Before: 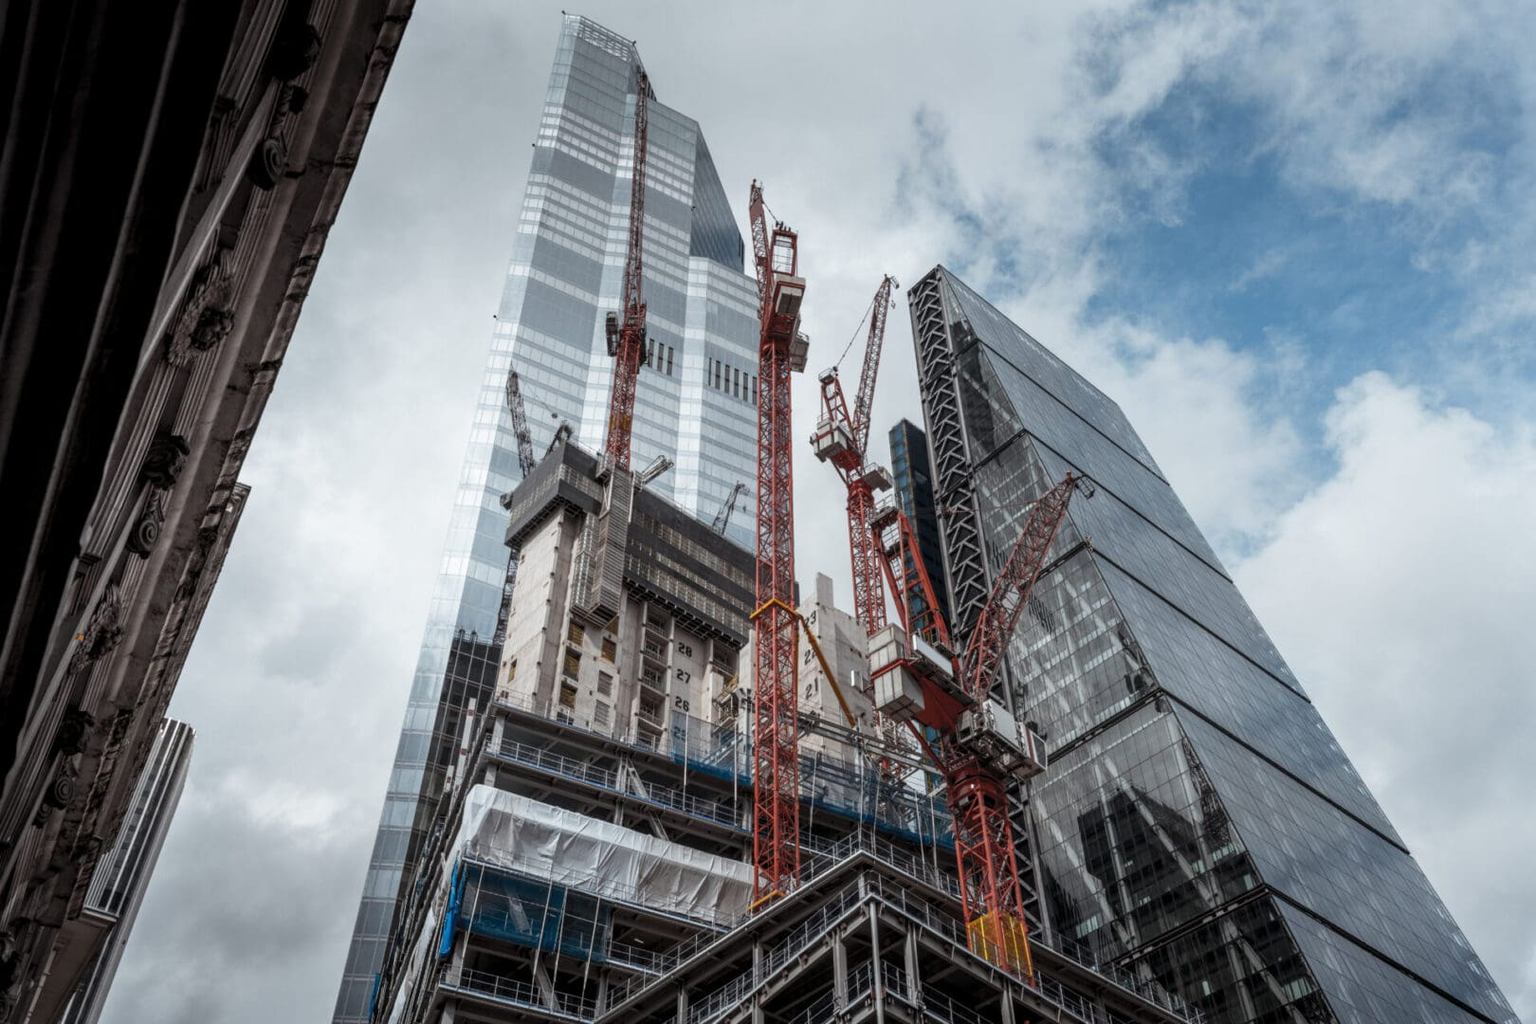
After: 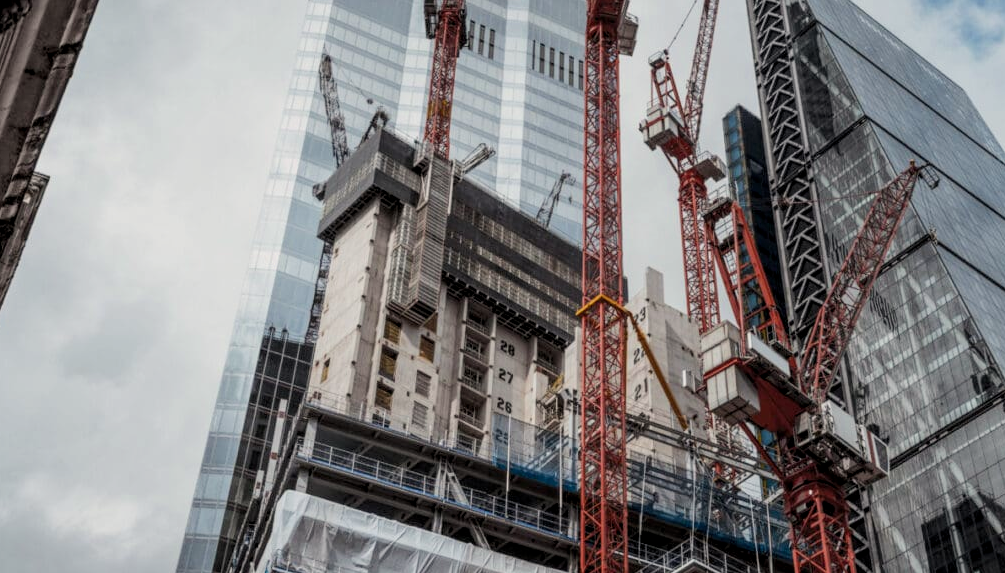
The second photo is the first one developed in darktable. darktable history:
local contrast: highlights 100%, shadows 100%, detail 120%, midtone range 0.2
crop: left 13.312%, top 31.28%, right 24.627%, bottom 15.582%
color correction: highlights a* 0.816, highlights b* 2.78, saturation 1.1
filmic rgb: middle gray luminance 18.42%, black relative exposure -10.5 EV, white relative exposure 3.4 EV, threshold 6 EV, target black luminance 0%, hardness 6.03, latitude 99%, contrast 0.847, shadows ↔ highlights balance 0.505%, add noise in highlights 0, preserve chrominance max RGB, color science v3 (2019), use custom middle-gray values true, iterations of high-quality reconstruction 0, contrast in highlights soft, enable highlight reconstruction true
tone equalizer: -8 EV -0.417 EV, -7 EV -0.389 EV, -6 EV -0.333 EV, -5 EV -0.222 EV, -3 EV 0.222 EV, -2 EV 0.333 EV, -1 EV 0.389 EV, +0 EV 0.417 EV, edges refinement/feathering 500, mask exposure compensation -1.57 EV, preserve details no
